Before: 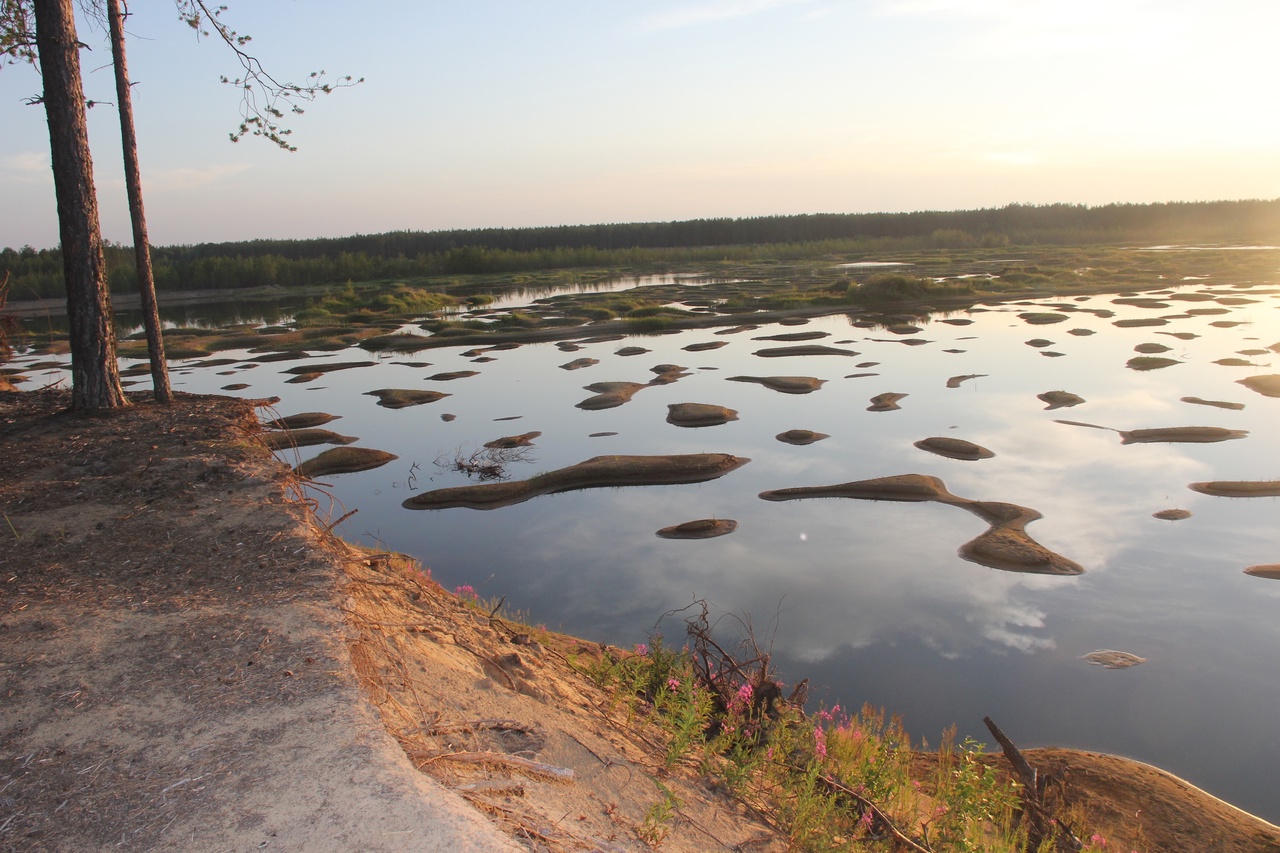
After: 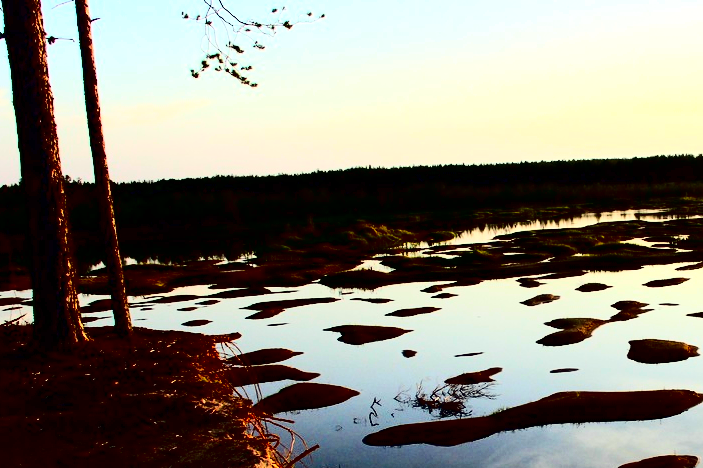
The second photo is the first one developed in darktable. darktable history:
contrast brightness saturation: contrast 0.775, brightness -0.996, saturation 0.998
exposure: black level correction 0, exposure 0.499 EV, compensate exposure bias true, compensate highlight preservation false
color correction: highlights a* -4.5, highlights b* 7.22
crop and rotate: left 3.067%, top 7.575%, right 41.955%, bottom 37.528%
